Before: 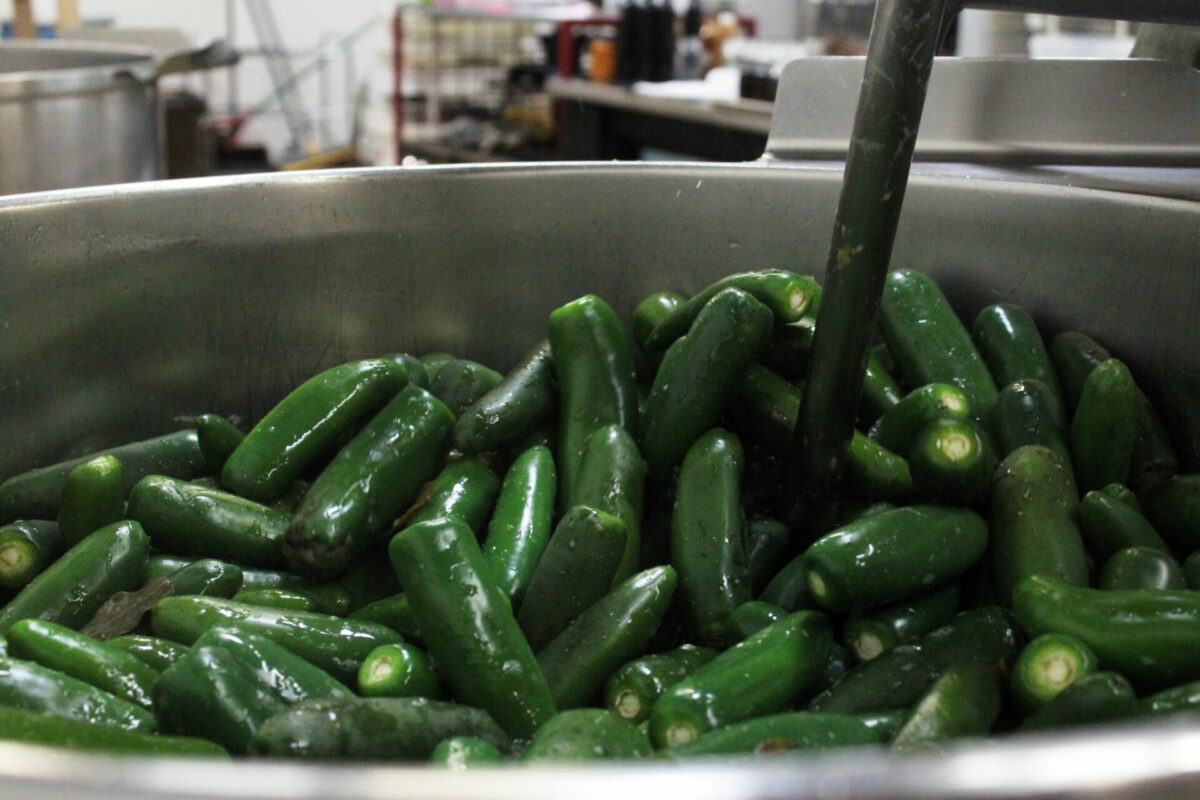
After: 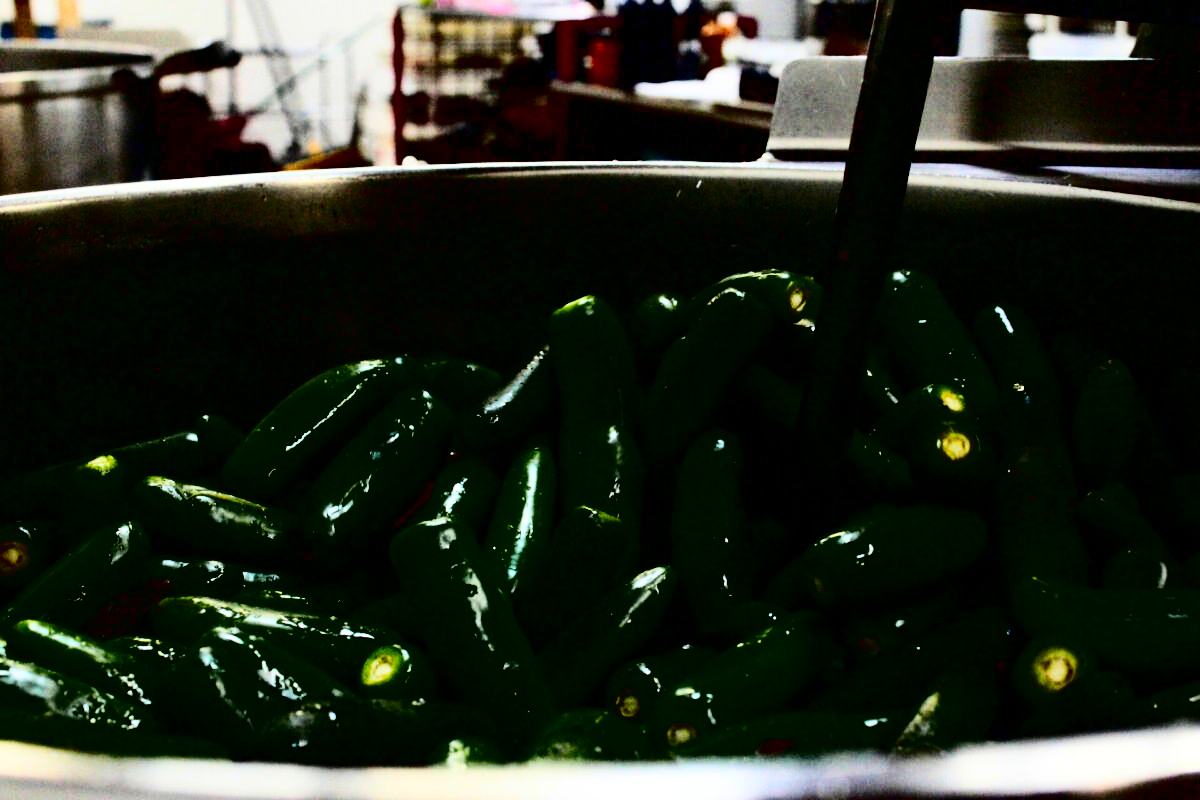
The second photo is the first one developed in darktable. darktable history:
color zones: curves: ch1 [(0.309, 0.524) (0.41, 0.329) (0.508, 0.509)]; ch2 [(0.25, 0.457) (0.75, 0.5)]
contrast brightness saturation: contrast 0.787, brightness -0.985, saturation 0.987
